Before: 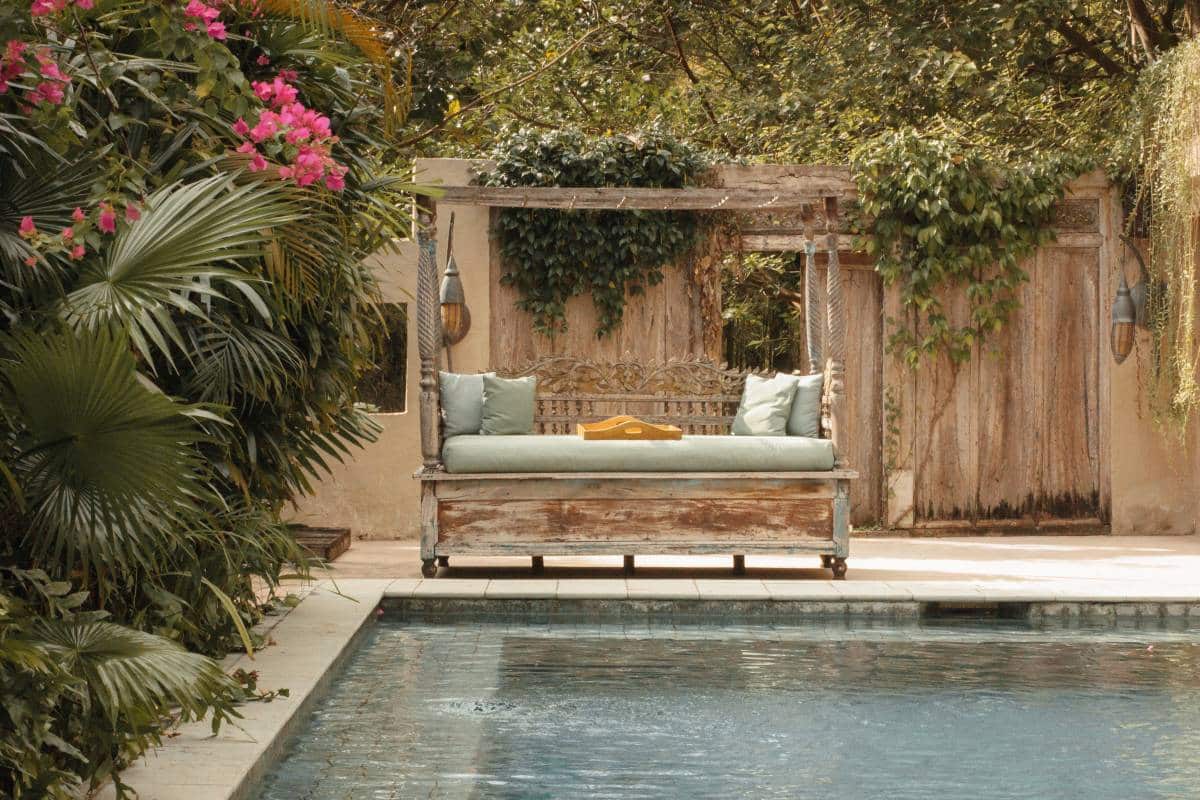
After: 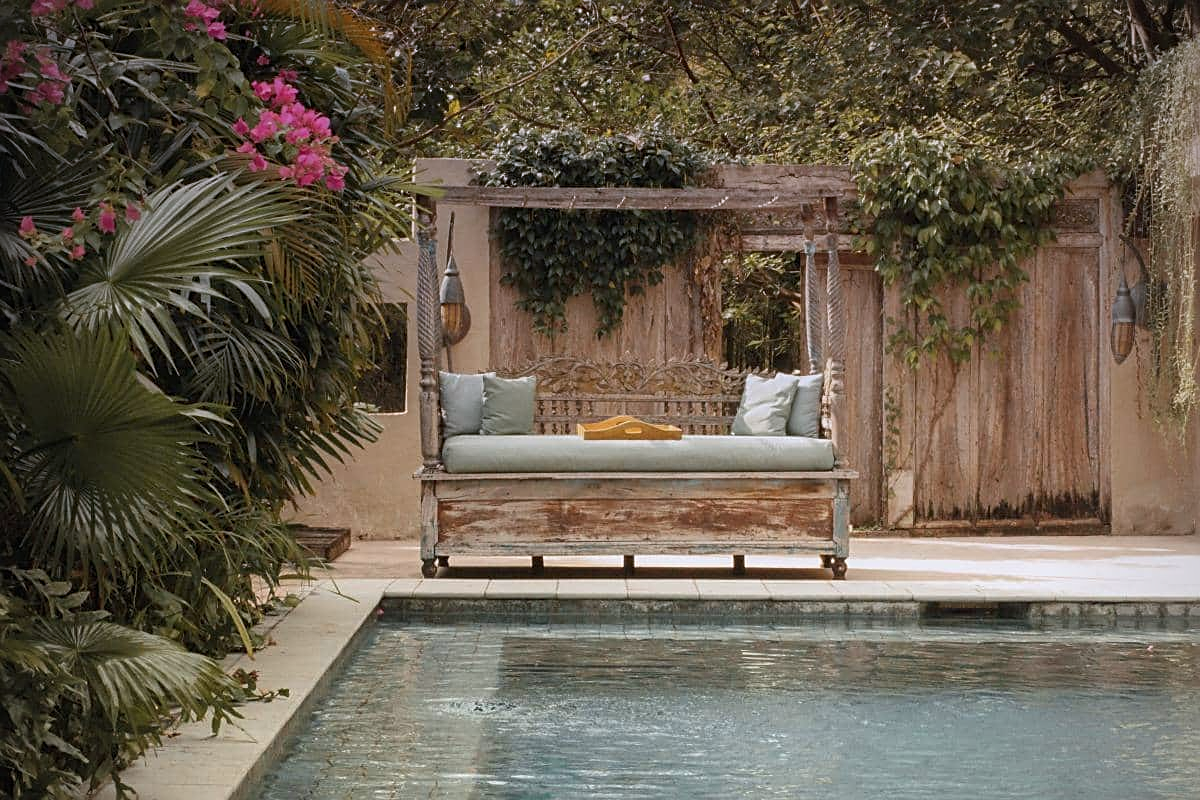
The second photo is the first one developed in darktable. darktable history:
exposure: compensate exposure bias true, compensate highlight preservation false
sharpen: on, module defaults
graduated density: hue 238.83°, saturation 50%
vignetting: fall-off radius 60.65%
